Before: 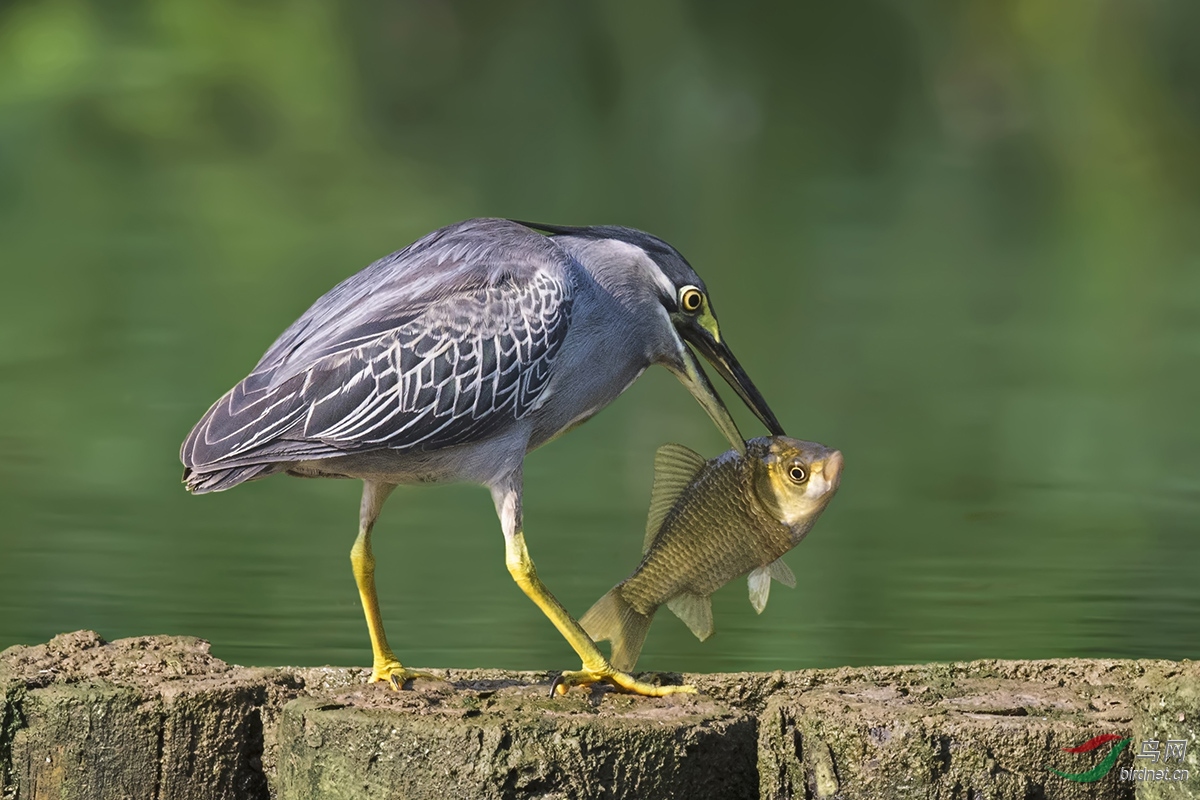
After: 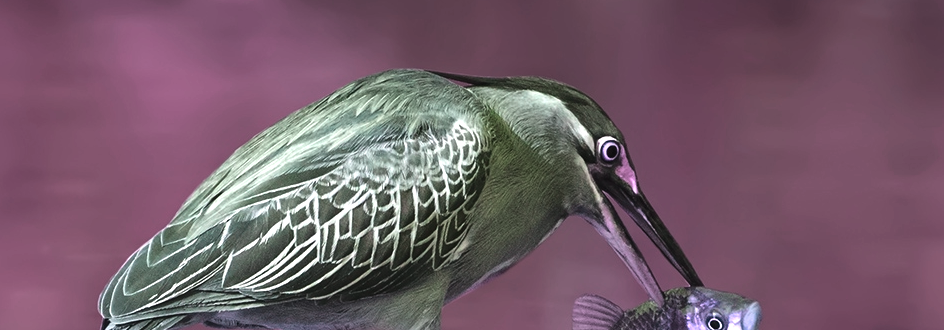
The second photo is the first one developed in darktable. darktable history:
crop: left 6.87%, top 18.732%, right 14.454%, bottom 40.008%
contrast equalizer: y [[0.6 ×6], [0.55 ×6], [0 ×6], [0 ×6], [0 ×6]], mix -0.297
color balance rgb: linear chroma grading › global chroma 0.837%, perceptual saturation grading › global saturation 0.913%, hue shift -148.04°, contrast 34.562%, saturation formula JzAzBz (2021)
